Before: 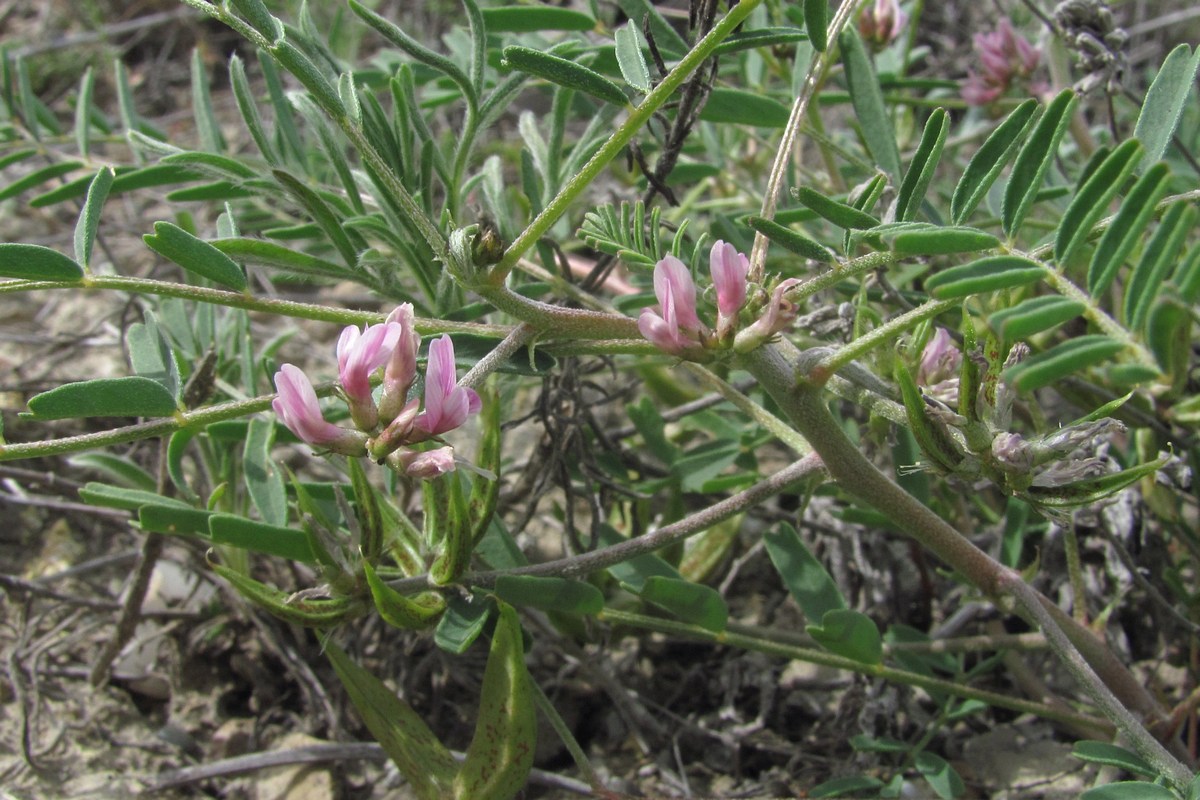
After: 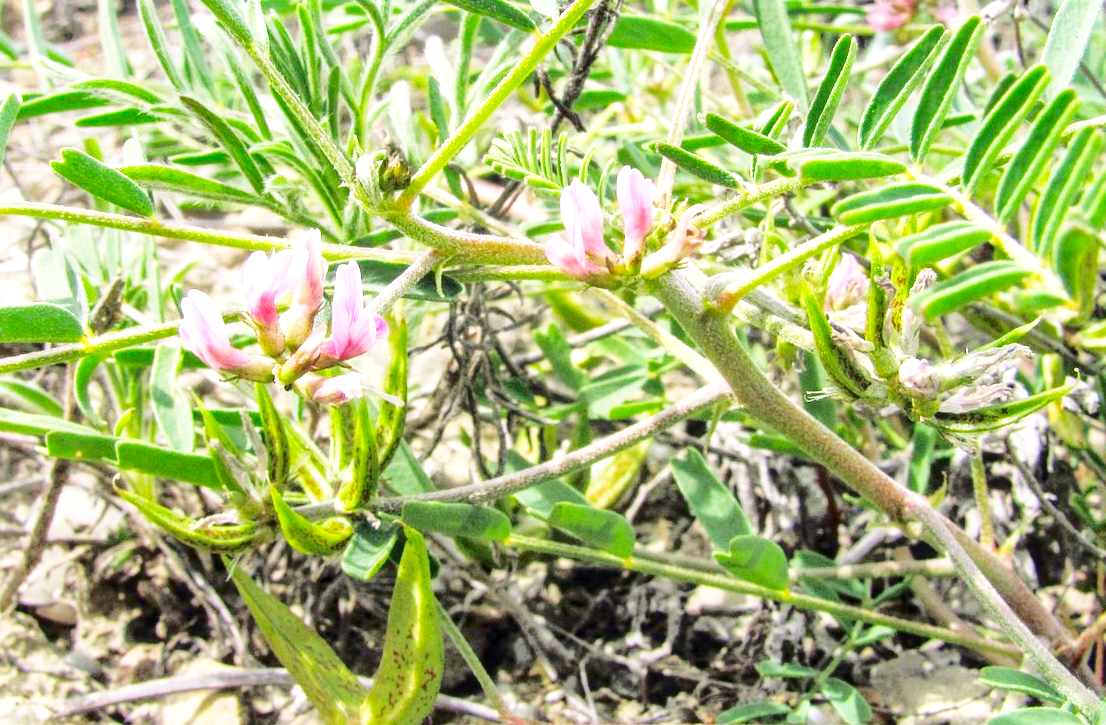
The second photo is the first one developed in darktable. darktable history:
local contrast: detail 130%
crop and rotate: left 7.798%, top 9.358%
exposure: black level correction 0, exposure 0.69 EV, compensate highlight preservation false
base curve: curves: ch0 [(0, 0) (0, 0.001) (0.001, 0.001) (0.004, 0.002) (0.007, 0.004) (0.015, 0.013) (0.033, 0.045) (0.052, 0.096) (0.075, 0.17) (0.099, 0.241) (0.163, 0.42) (0.219, 0.55) (0.259, 0.616) (0.327, 0.722) (0.365, 0.765) (0.522, 0.873) (0.547, 0.881) (0.689, 0.919) (0.826, 0.952) (1, 1)], preserve colors none
tone curve: curves: ch0 [(0, 0) (0.003, 0.002) (0.011, 0.008) (0.025, 0.017) (0.044, 0.027) (0.069, 0.037) (0.1, 0.052) (0.136, 0.074) (0.177, 0.11) (0.224, 0.155) (0.277, 0.237) (0.335, 0.34) (0.399, 0.467) (0.468, 0.584) (0.543, 0.683) (0.623, 0.762) (0.709, 0.827) (0.801, 0.888) (0.898, 0.947) (1, 1)], color space Lab, independent channels, preserve colors none
shadows and highlights: on, module defaults
color balance rgb: highlights gain › chroma 0.959%, highlights gain › hue 26.48°, perceptual saturation grading › global saturation 19.611%, global vibrance 9.863%
